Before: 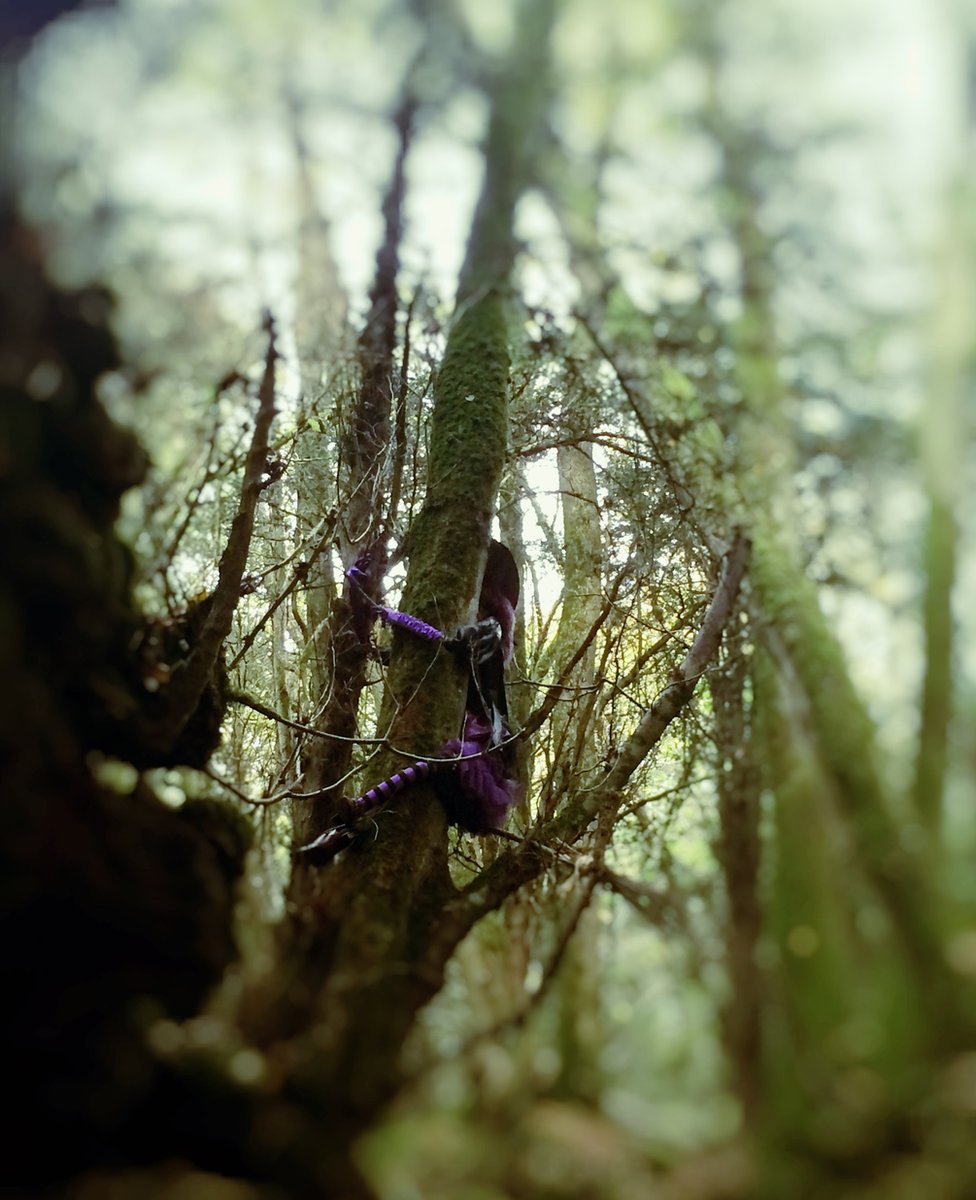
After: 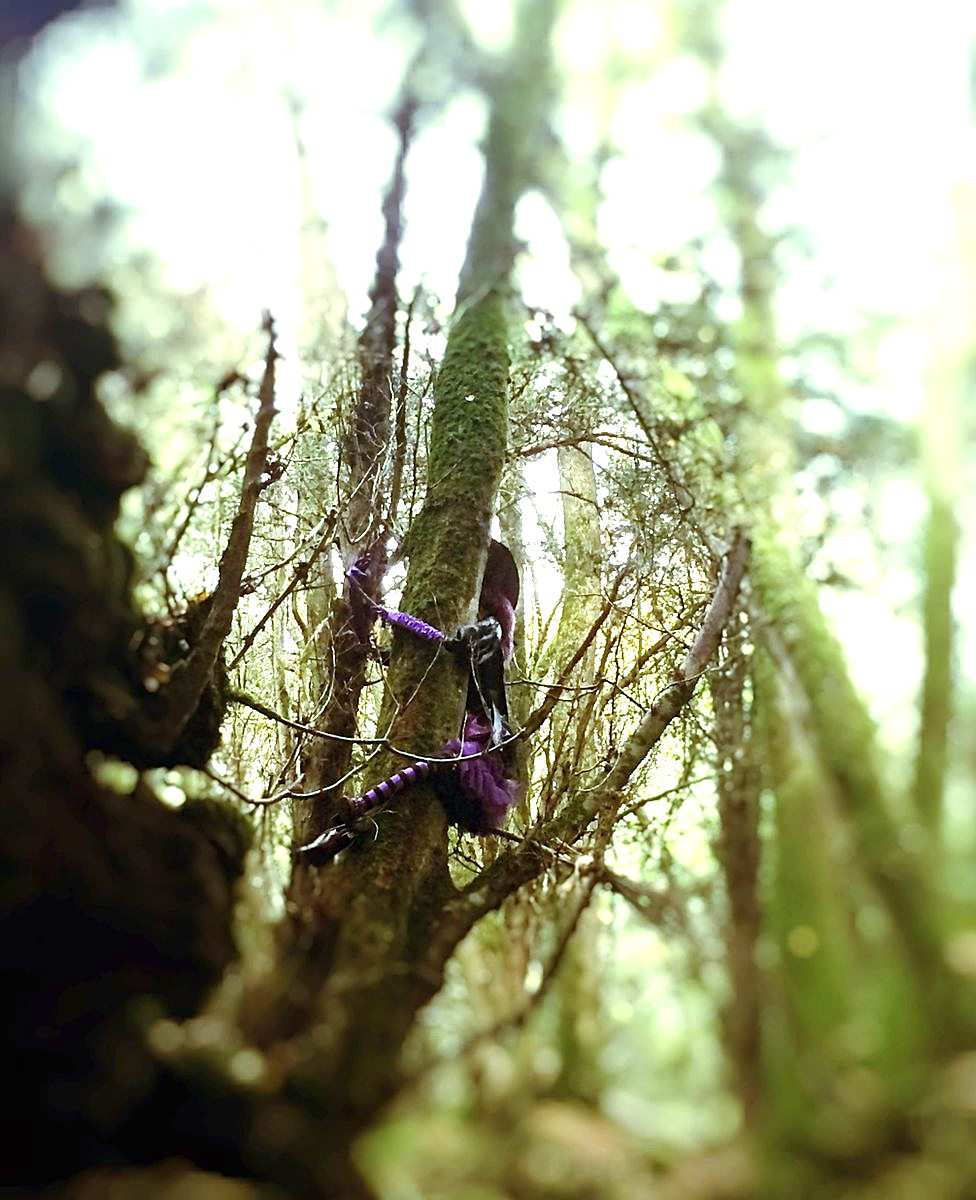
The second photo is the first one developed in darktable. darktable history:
exposure: black level correction 0, exposure 1.2 EV, compensate highlight preservation false
sharpen: on, module defaults
